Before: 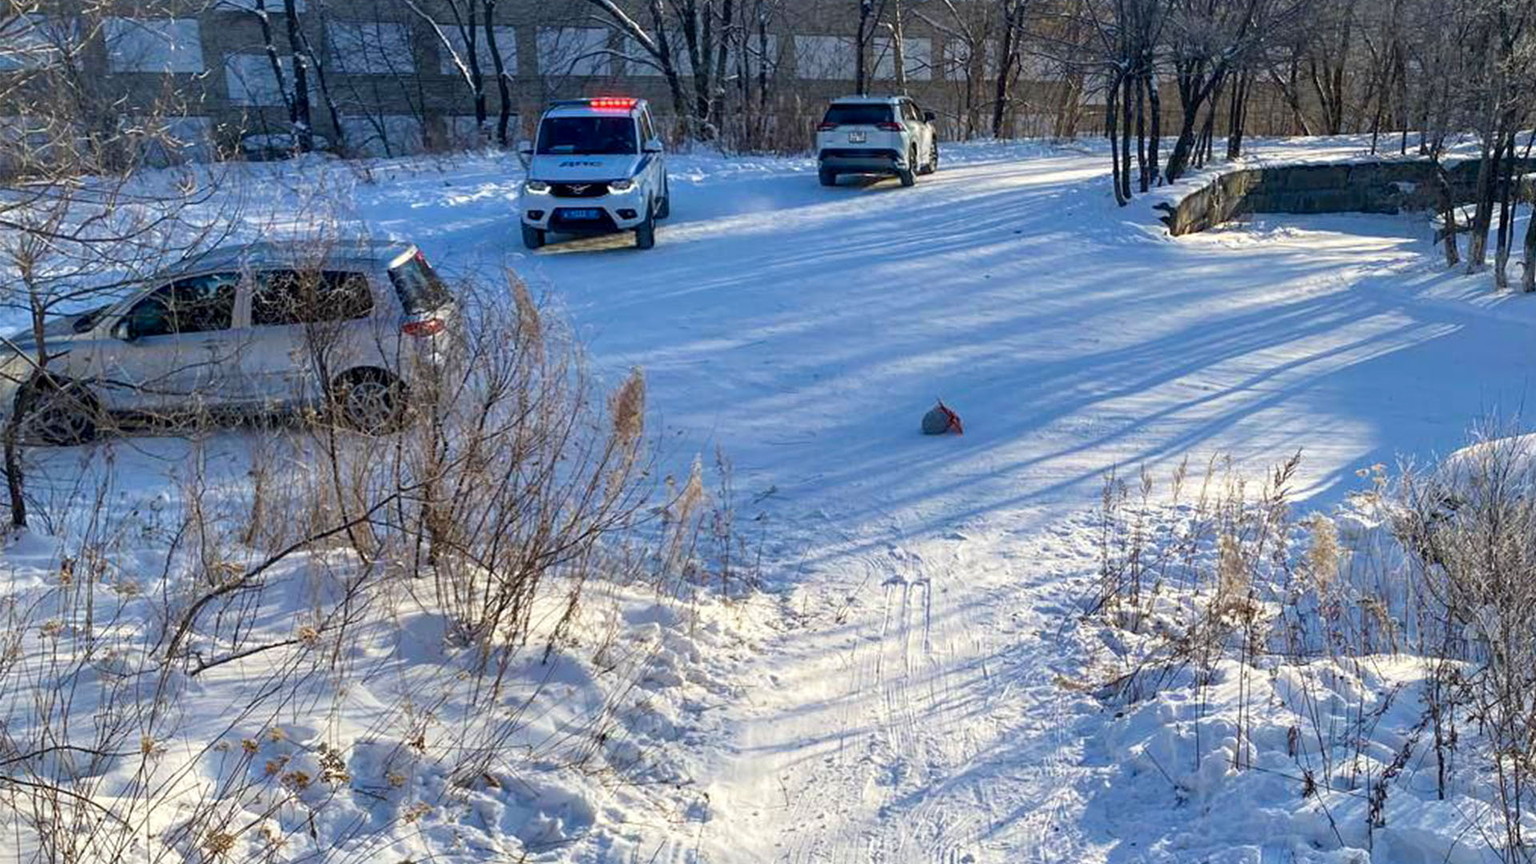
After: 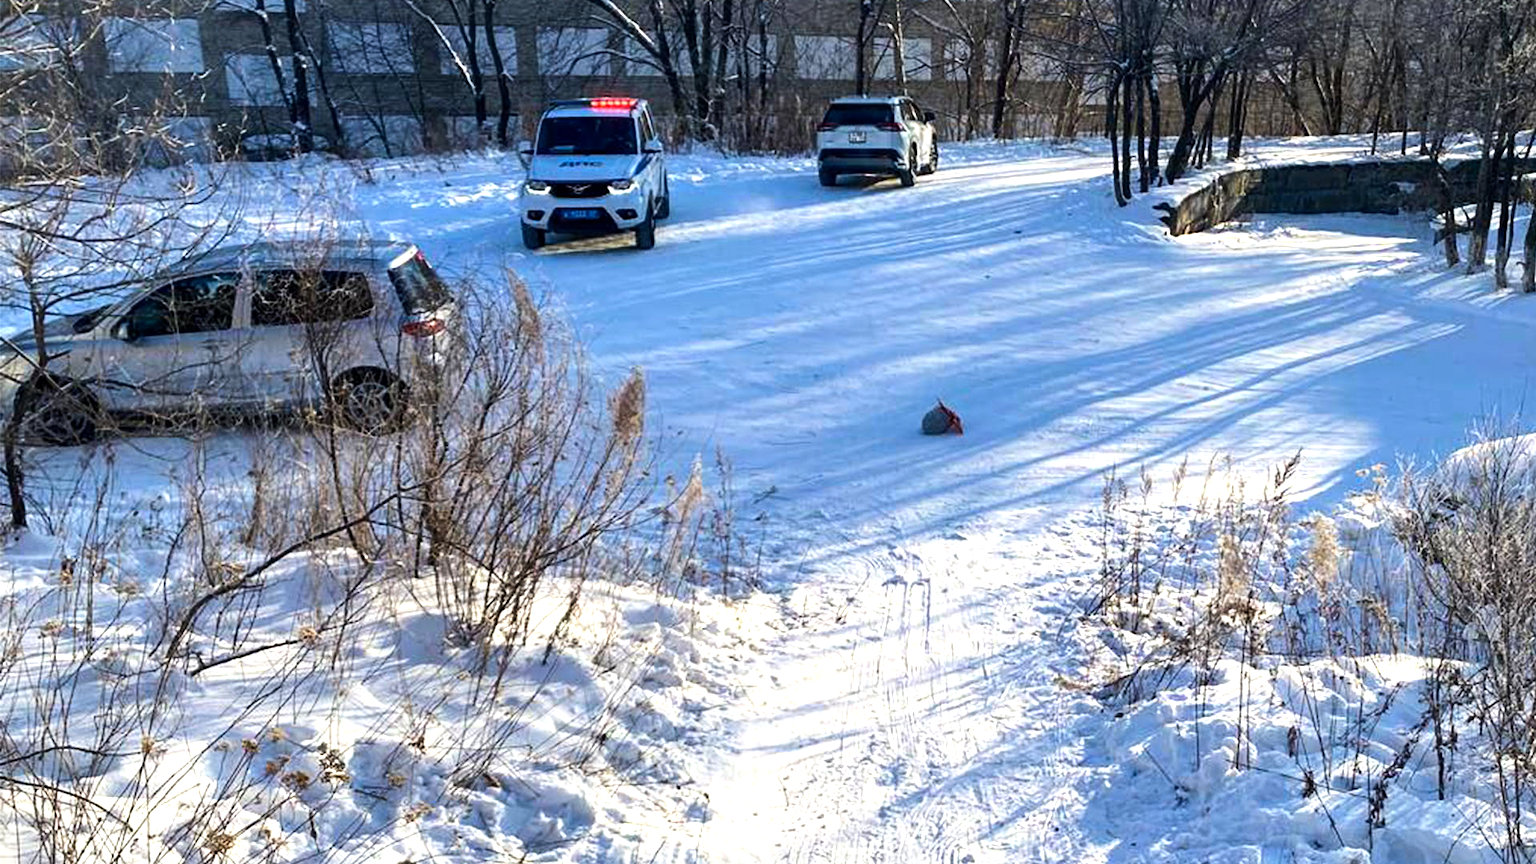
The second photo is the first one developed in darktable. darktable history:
tone equalizer: -8 EV -0.764 EV, -7 EV -0.732 EV, -6 EV -0.598 EV, -5 EV -0.391 EV, -3 EV 0.395 EV, -2 EV 0.6 EV, -1 EV 0.682 EV, +0 EV 0.767 EV, edges refinement/feathering 500, mask exposure compensation -1.57 EV, preserve details no
